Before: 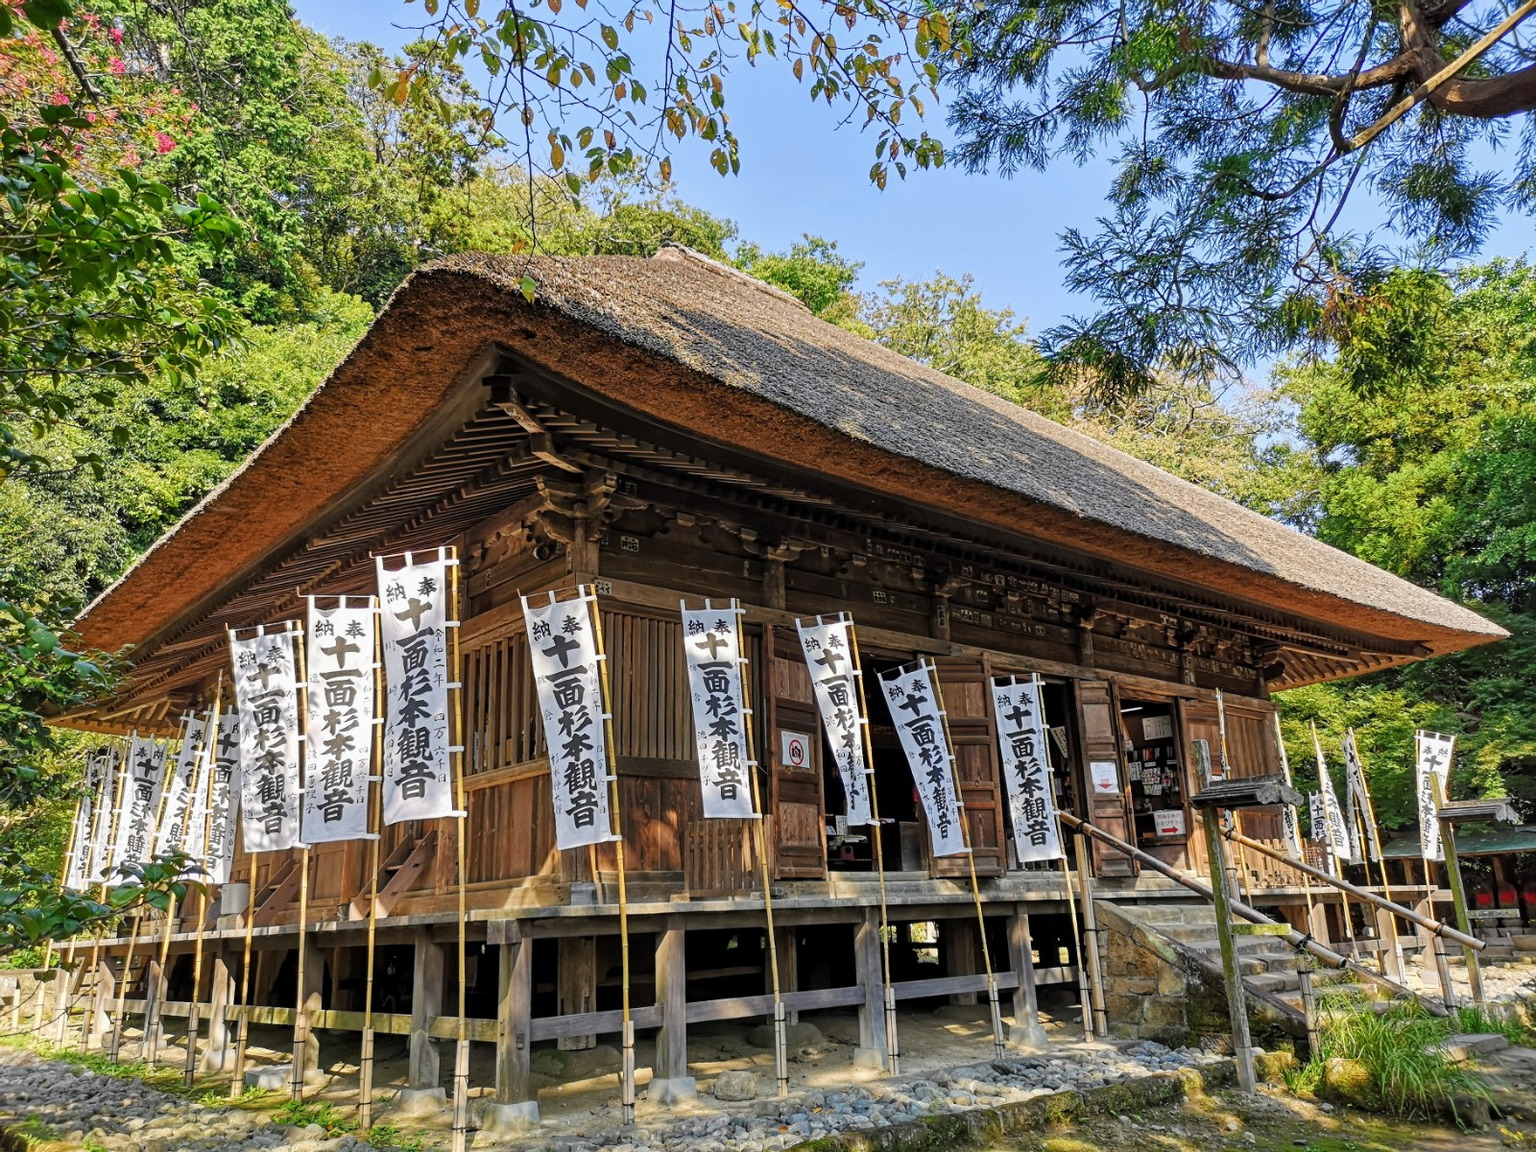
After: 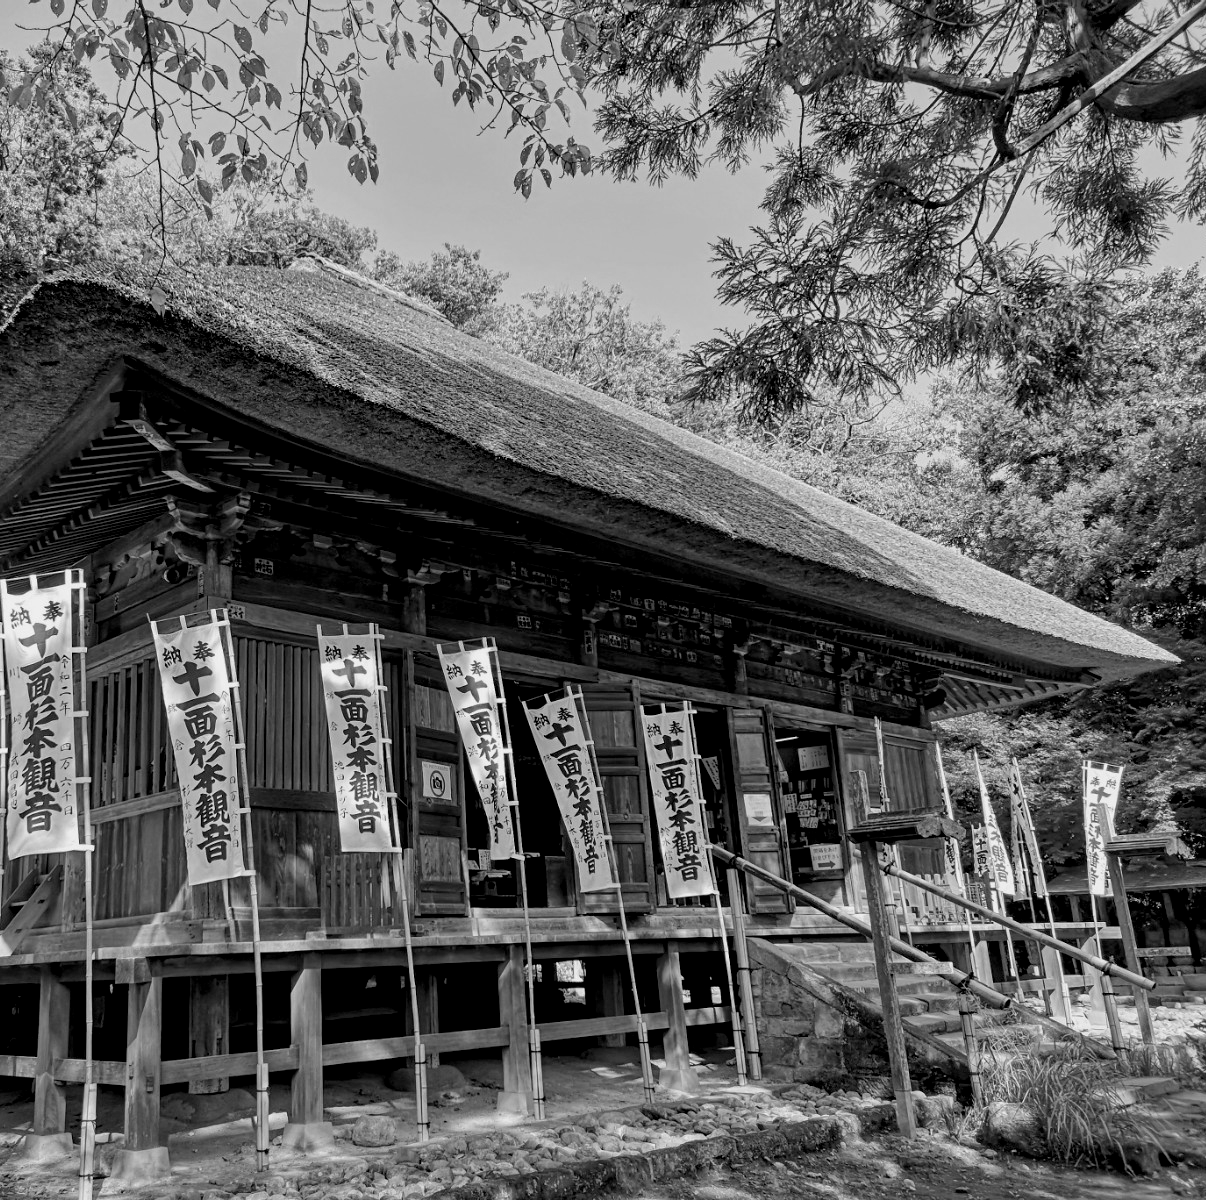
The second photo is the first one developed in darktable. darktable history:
exposure: black level correction 0.009, exposure -0.159 EV, compensate highlight preservation false
monochrome: on, module defaults
crop and rotate: left 24.6%
